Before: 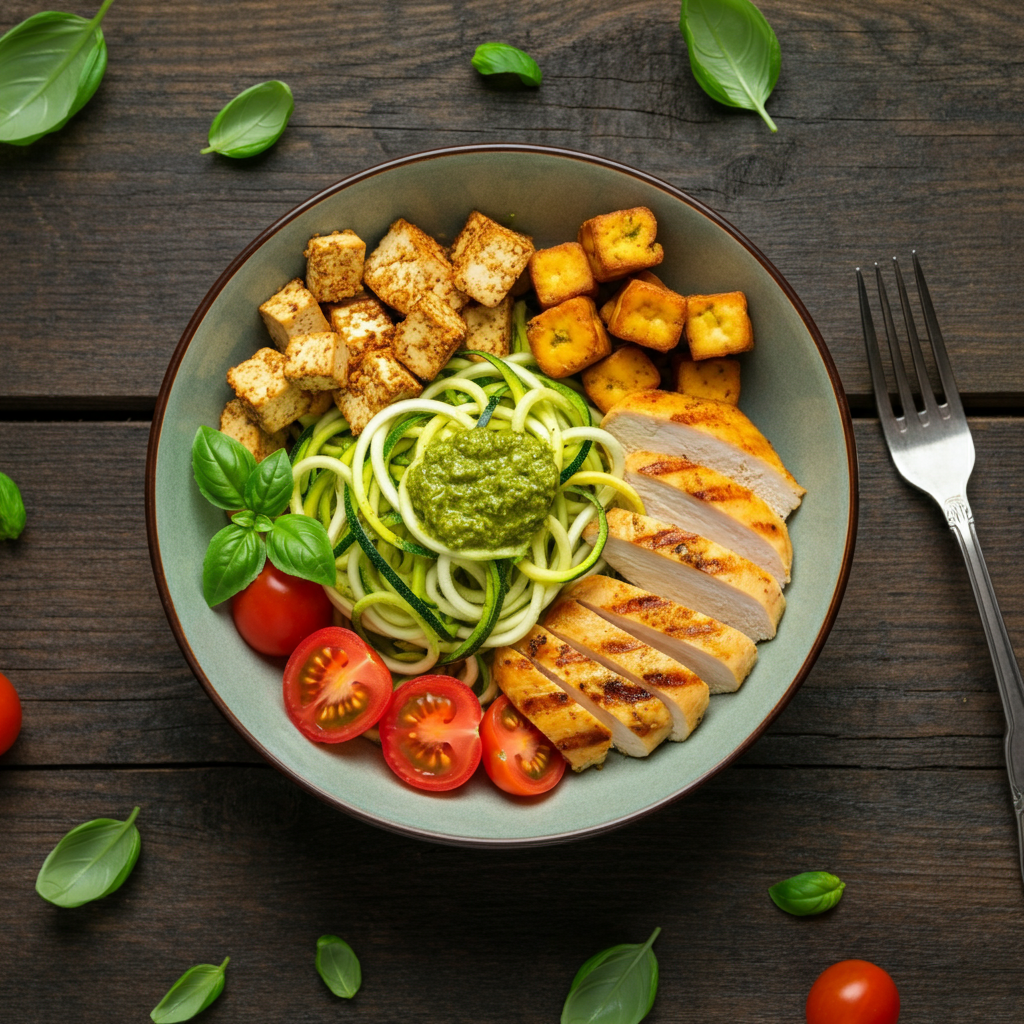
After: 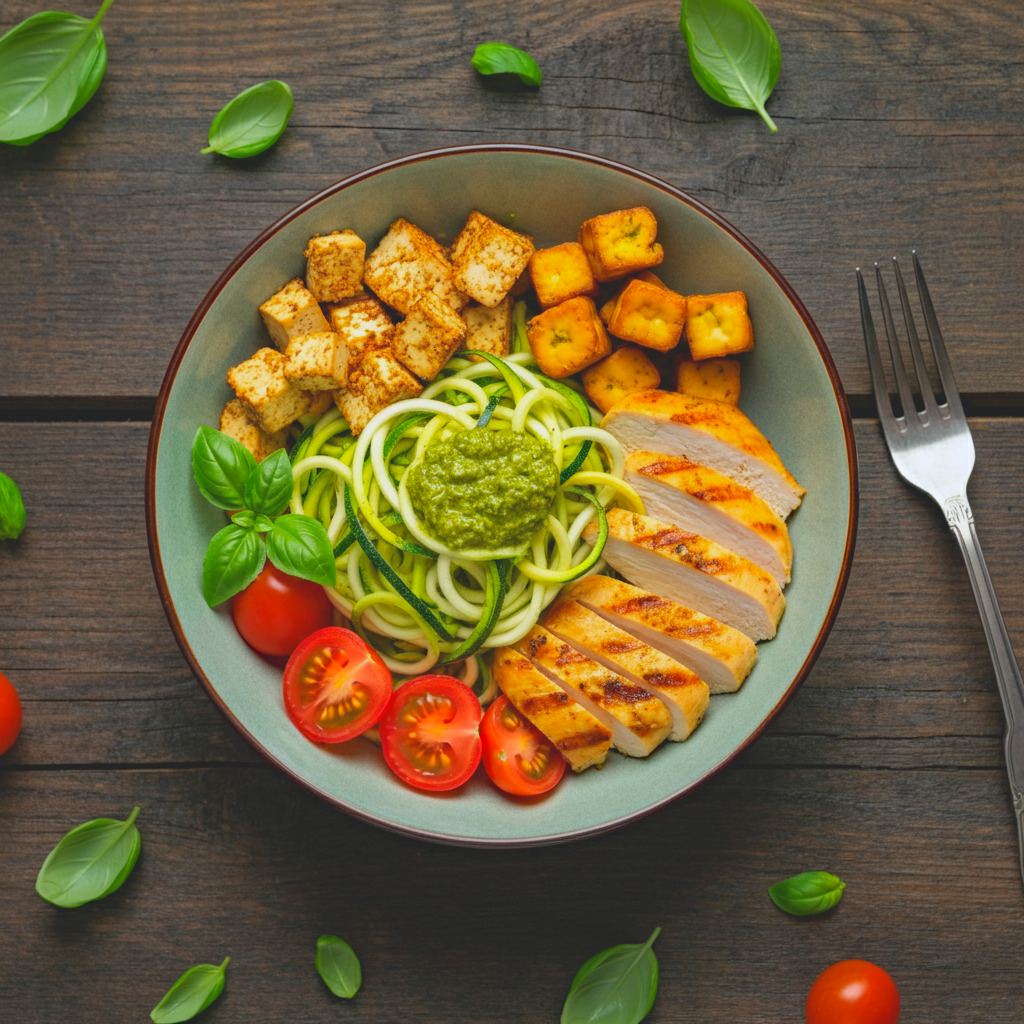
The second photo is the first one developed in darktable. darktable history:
exposure: exposure 0.367 EV, compensate highlight preservation false
contrast brightness saturation: contrast -0.28
haze removal: compatibility mode true, adaptive false
